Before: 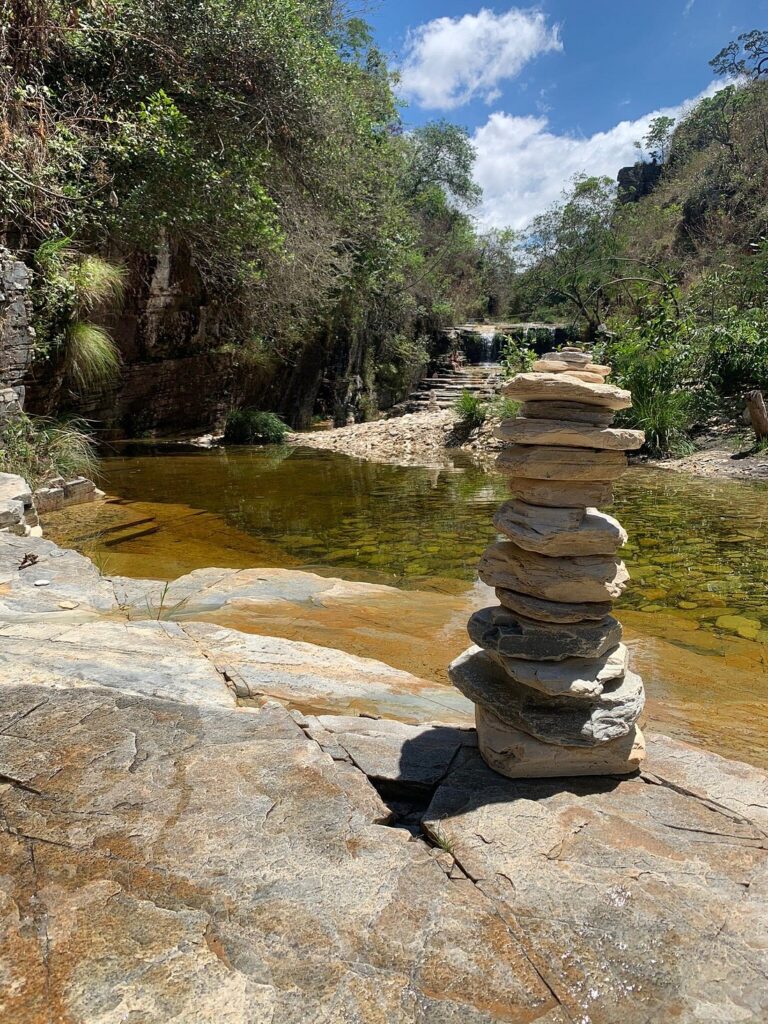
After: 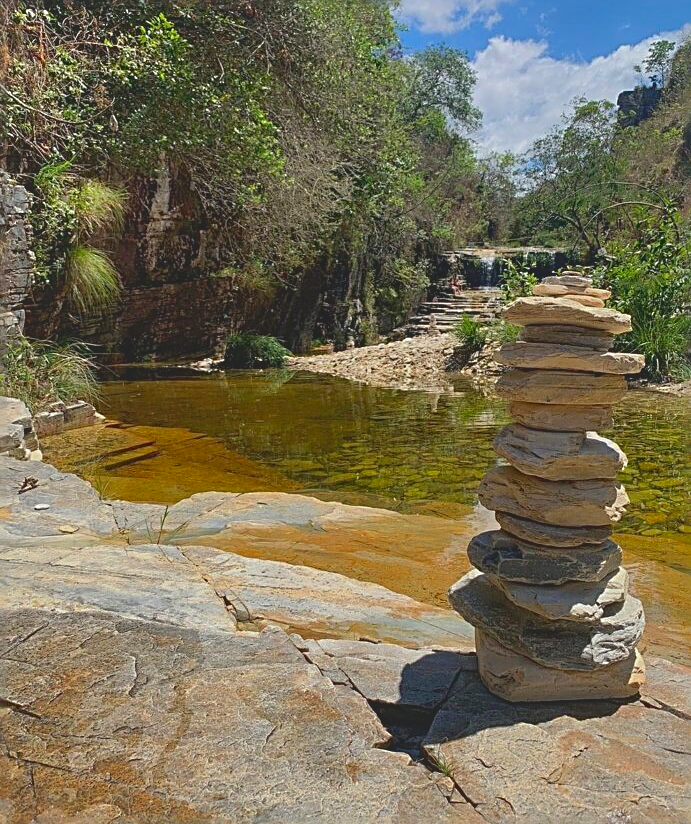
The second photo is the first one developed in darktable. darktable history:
crop: top 7.458%, right 9.913%, bottom 12.014%
contrast brightness saturation: contrast -0.204, saturation 0.186
sharpen: radius 2.689, amount 0.663
exposure: black level correction 0.001, compensate highlight preservation false
shadows and highlights: on, module defaults
